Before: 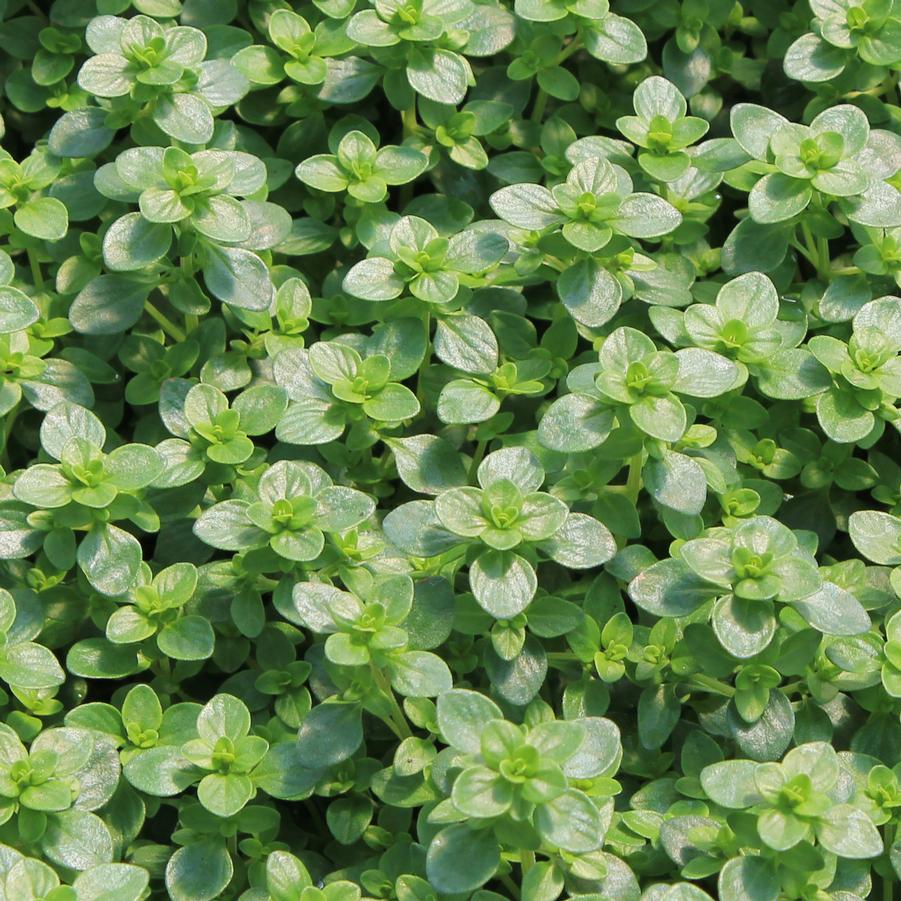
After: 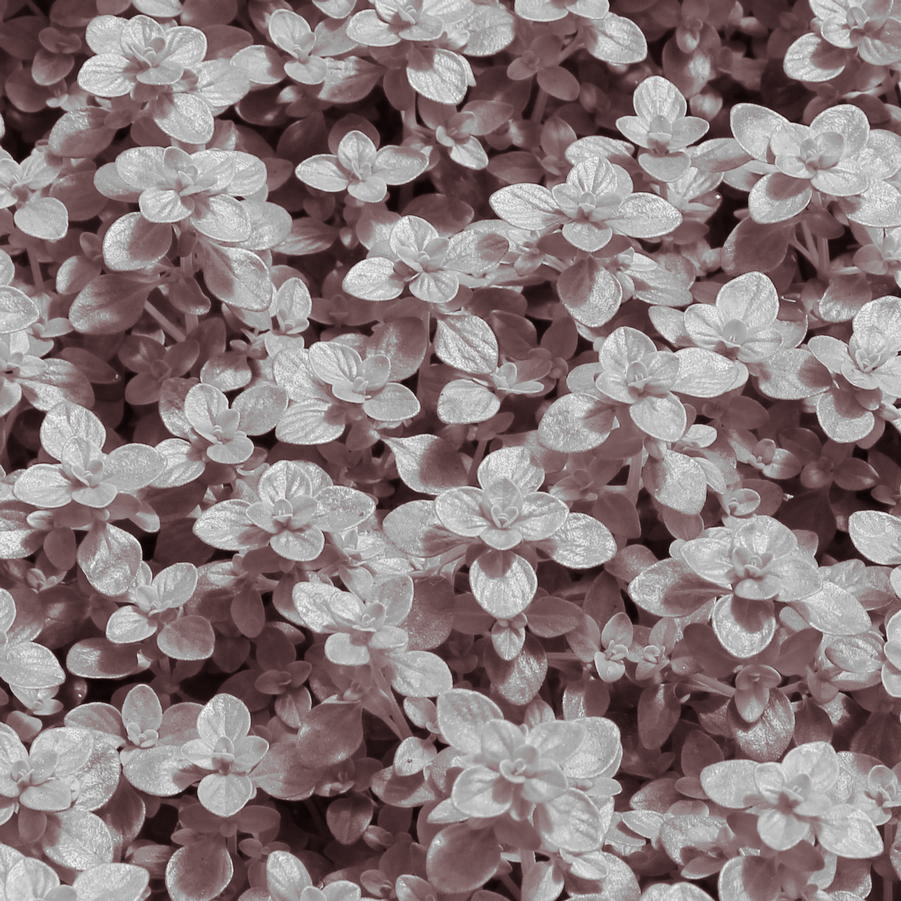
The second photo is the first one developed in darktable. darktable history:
split-toning: shadows › saturation 0.41, highlights › saturation 0, compress 33.55%
monochrome: on, module defaults
